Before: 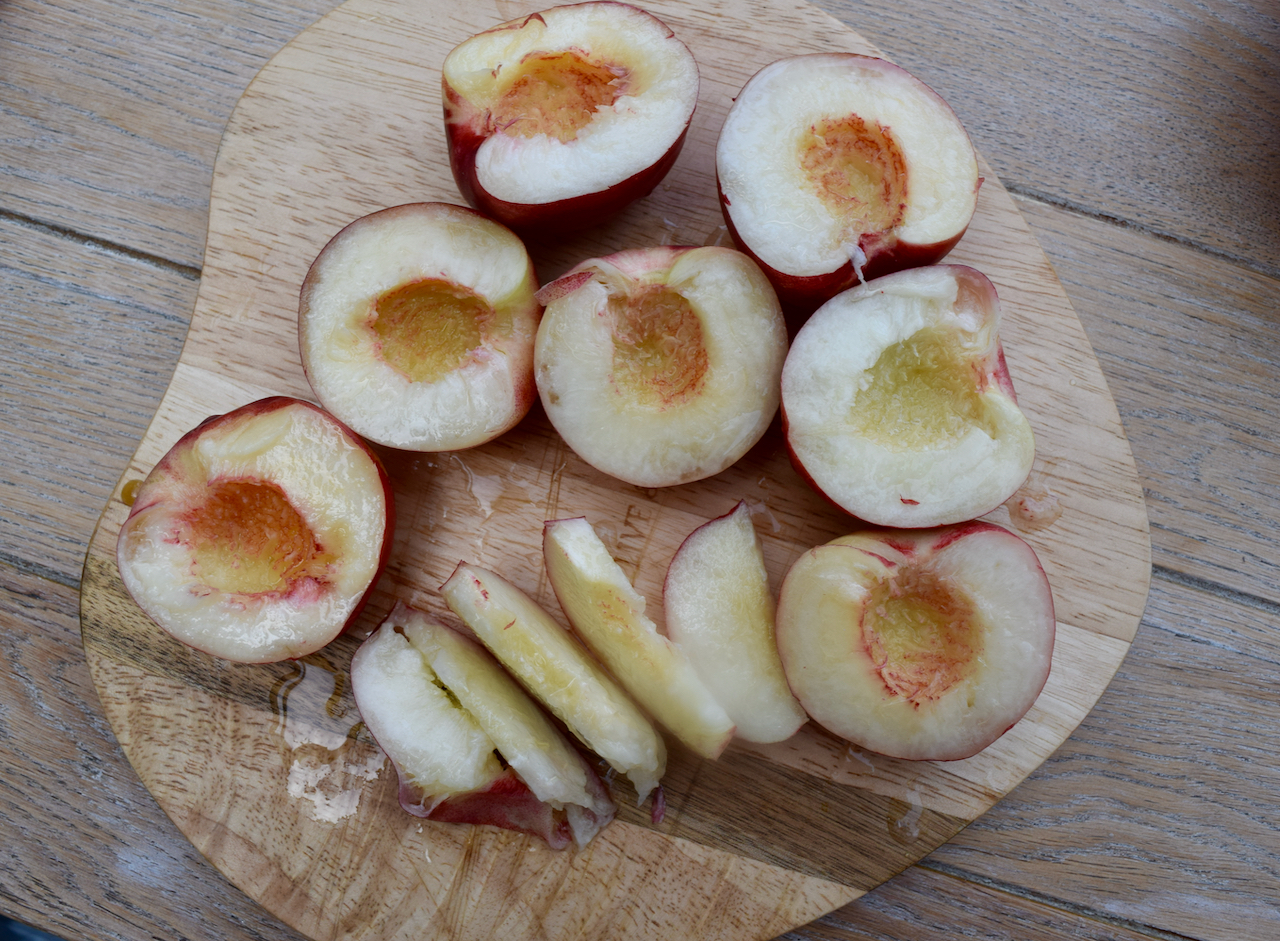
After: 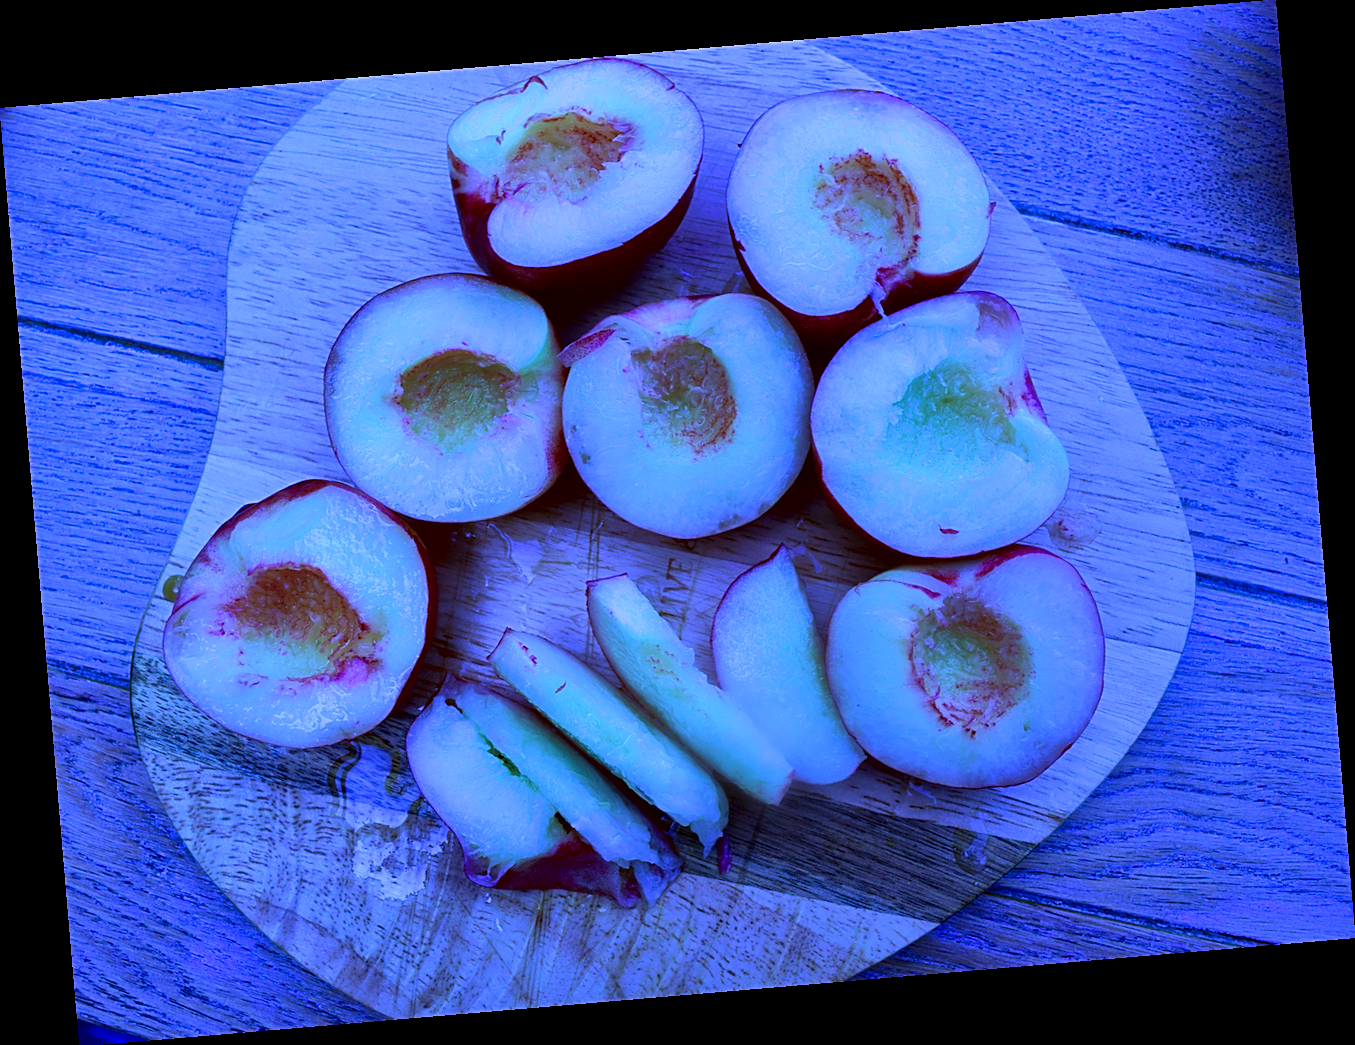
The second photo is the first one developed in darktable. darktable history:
local contrast: mode bilateral grid, contrast 20, coarseness 50, detail 161%, midtone range 0.2
color calibration: output R [0.948, 0.091, -0.04, 0], output G [-0.3, 1.384, -0.085, 0], output B [-0.108, 0.061, 1.08, 0], illuminant as shot in camera, x 0.484, y 0.43, temperature 2405.29 K
white balance: red 0.948, green 1.02, blue 1.176
sharpen: on, module defaults
shadows and highlights: shadows -62.32, white point adjustment -5.22, highlights 61.59
rotate and perspective: rotation -4.86°, automatic cropping off
